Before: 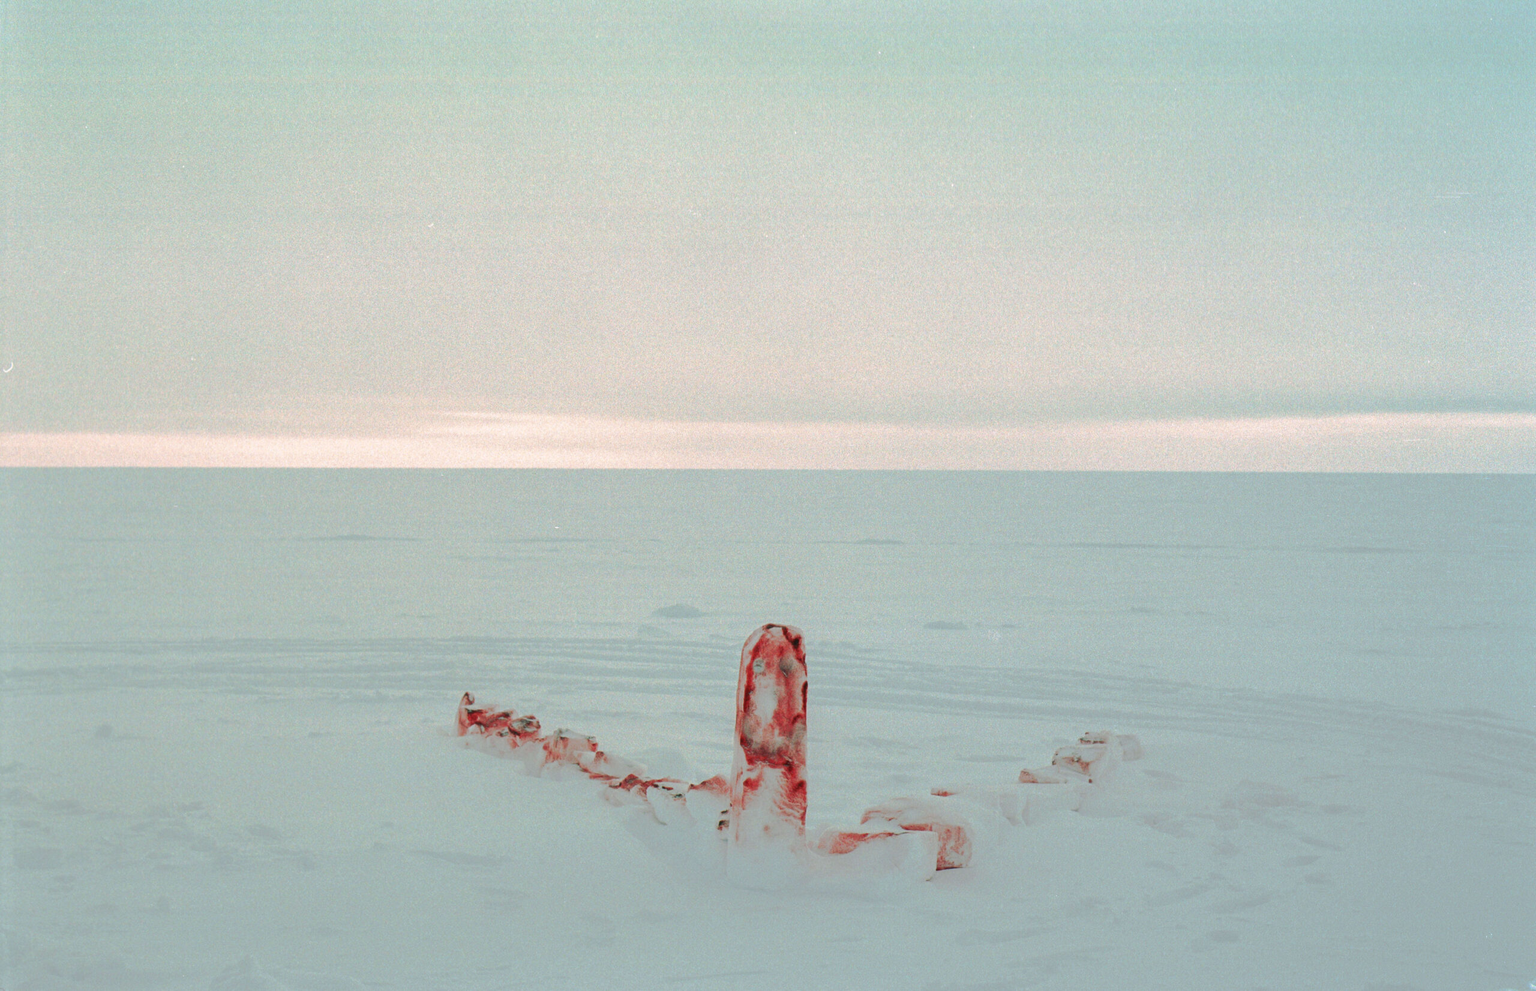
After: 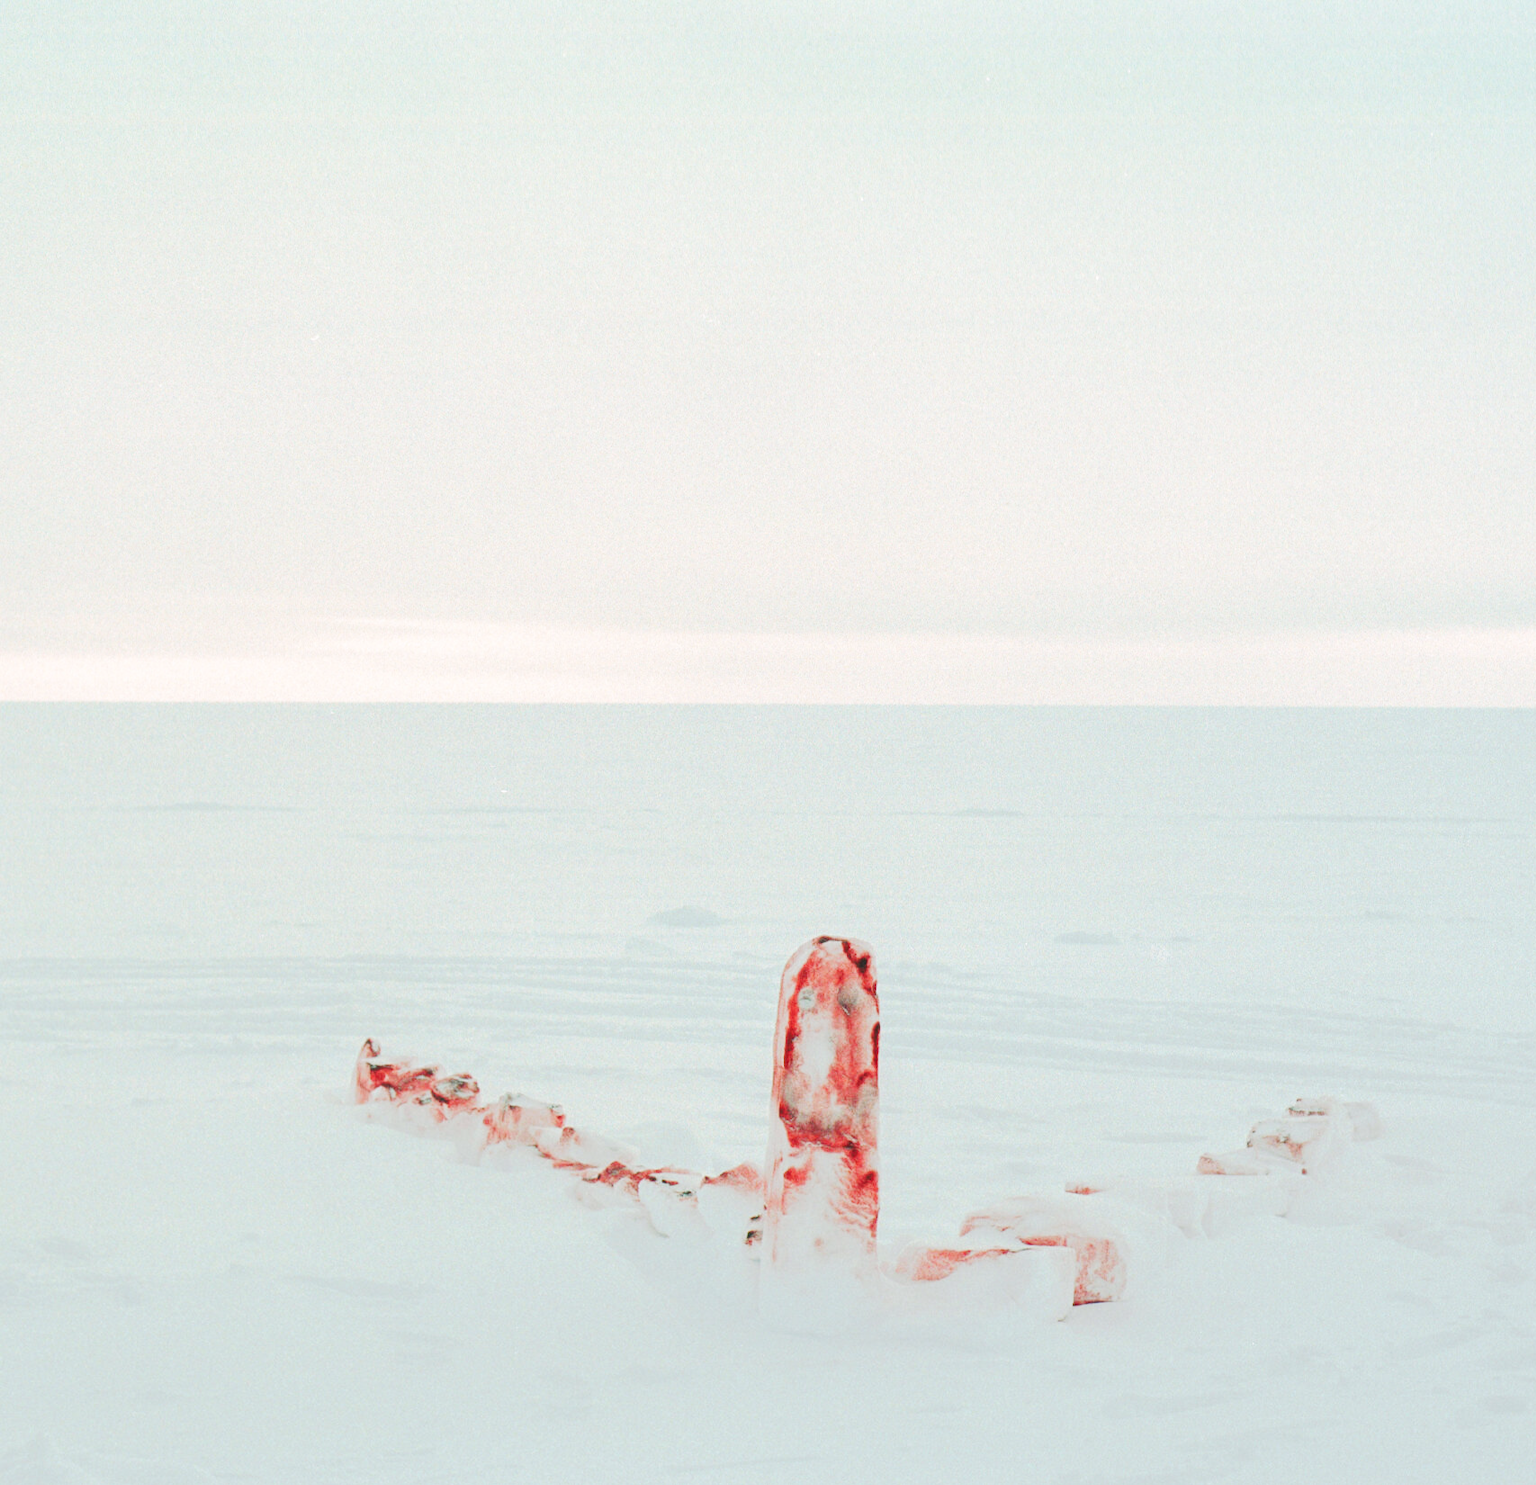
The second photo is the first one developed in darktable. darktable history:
crop and rotate: left 14.38%, right 18.93%
base curve: curves: ch0 [(0, 0.007) (0.028, 0.063) (0.121, 0.311) (0.46, 0.743) (0.859, 0.957) (1, 1)], preserve colors none
